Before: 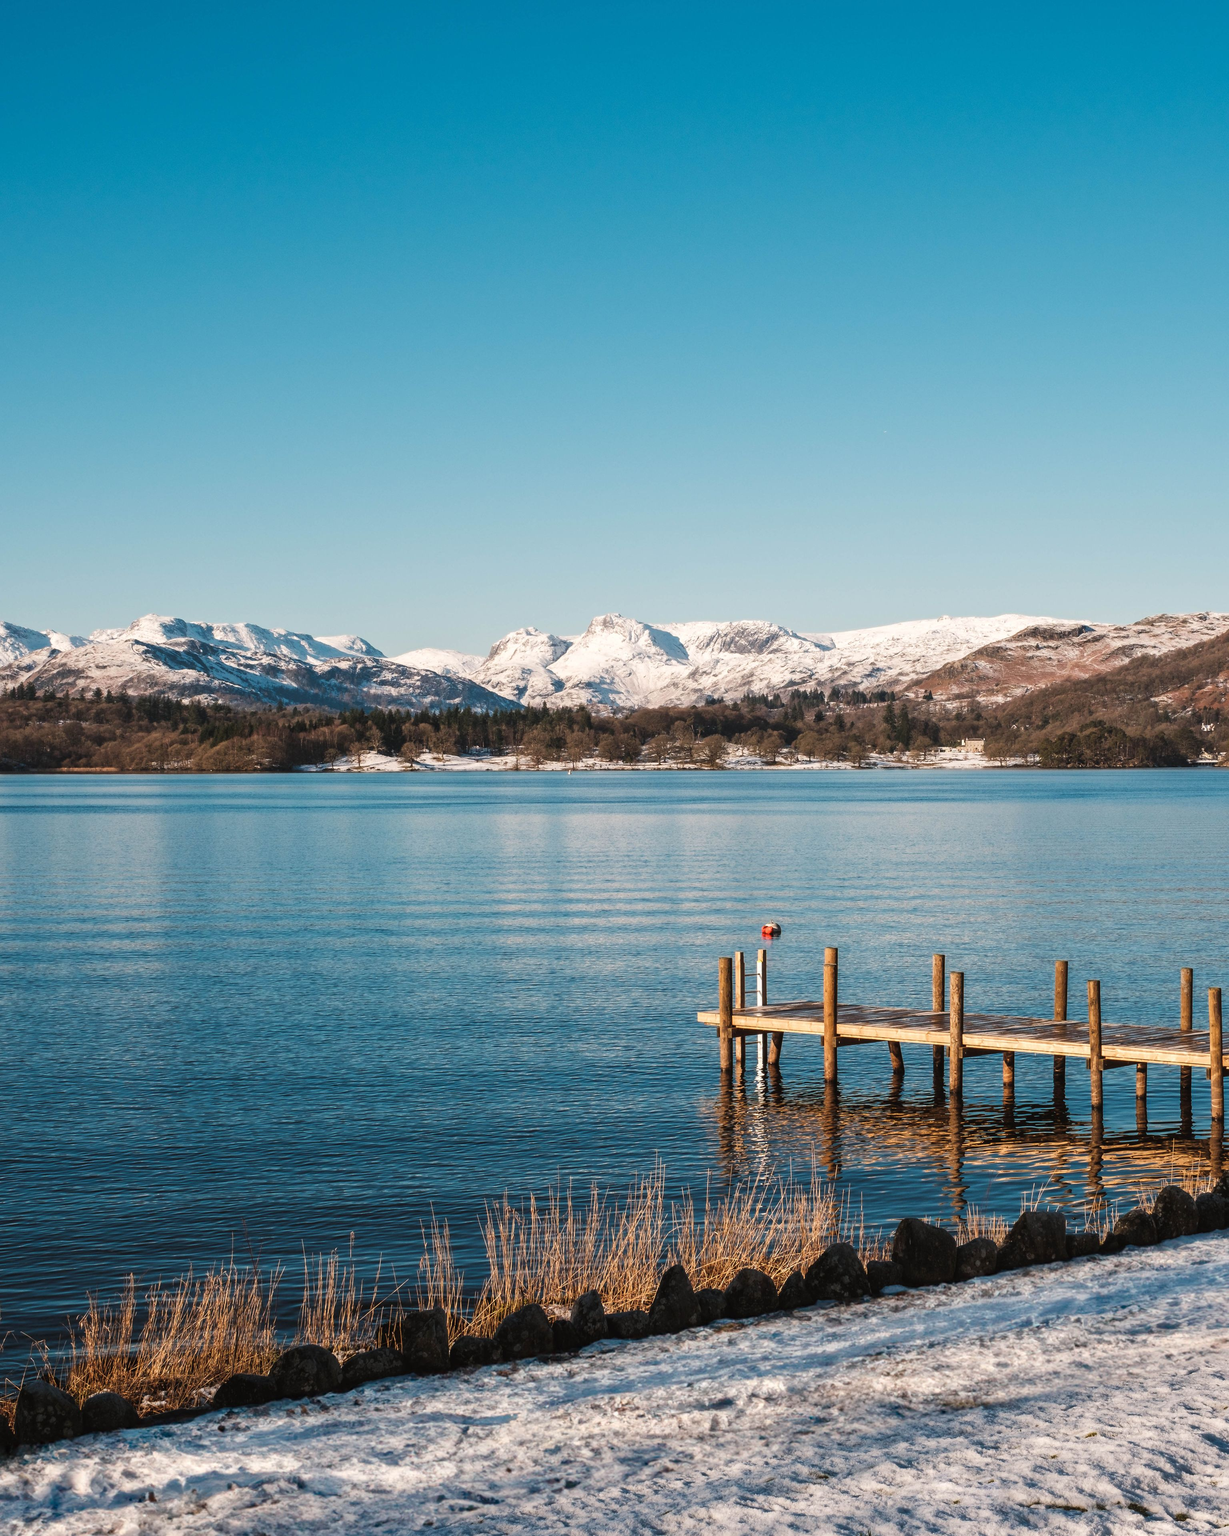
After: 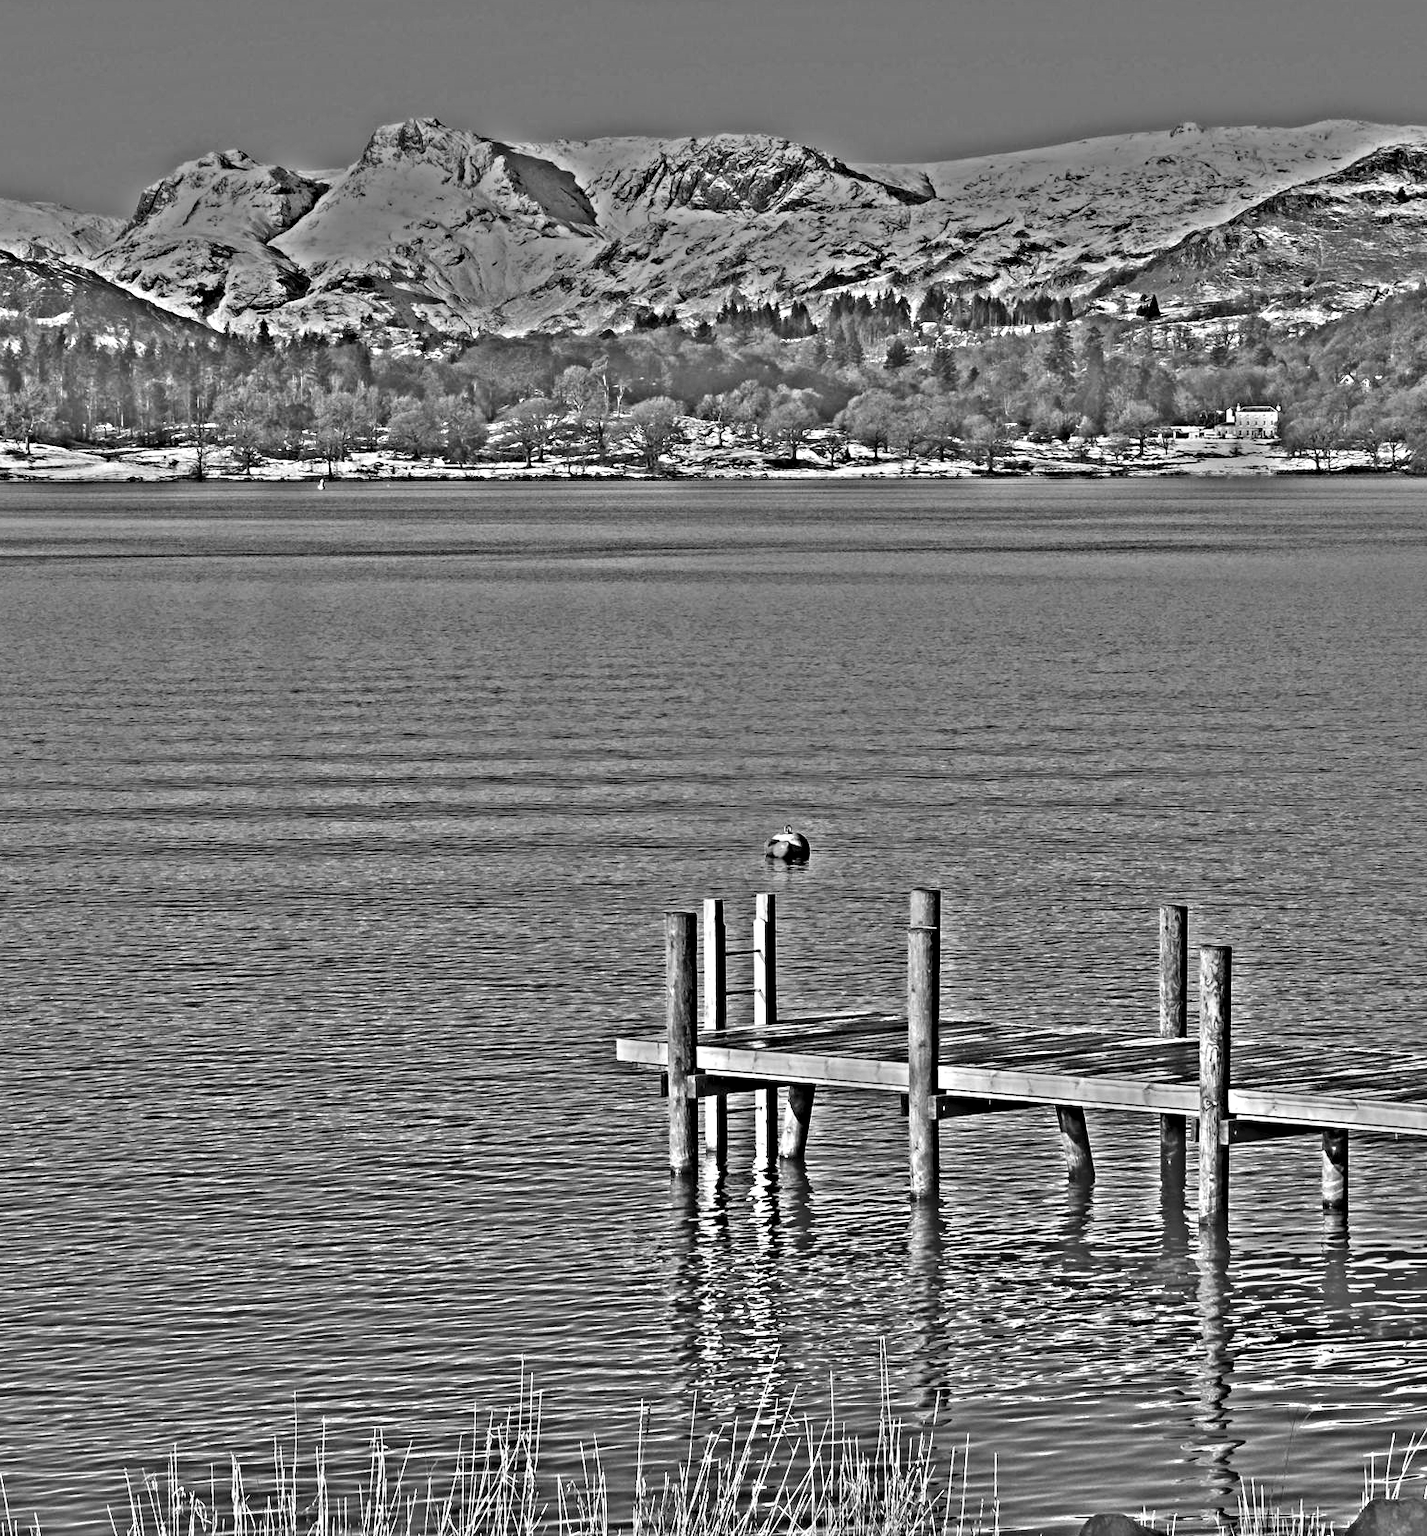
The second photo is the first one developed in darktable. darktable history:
white balance: emerald 1
color correction: saturation 1.1
highpass: on, module defaults
crop: left 35.03%, top 36.625%, right 14.663%, bottom 20.057%
